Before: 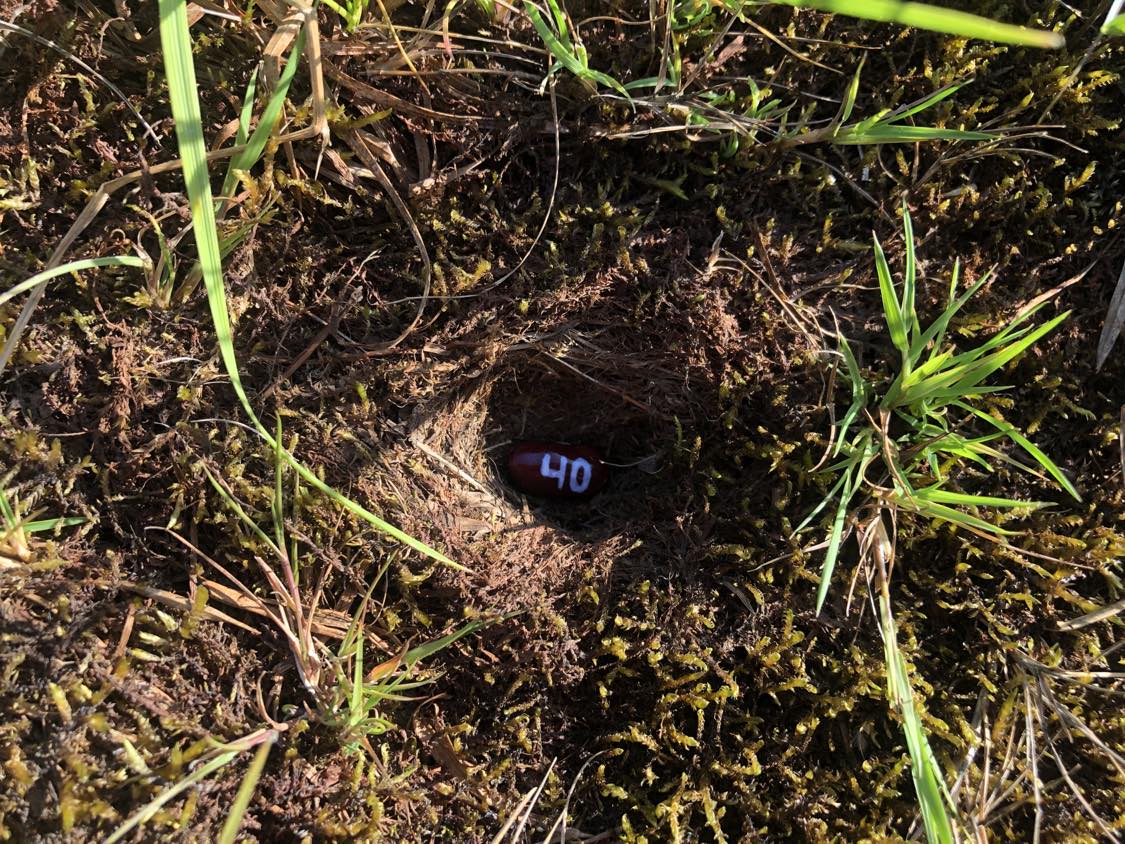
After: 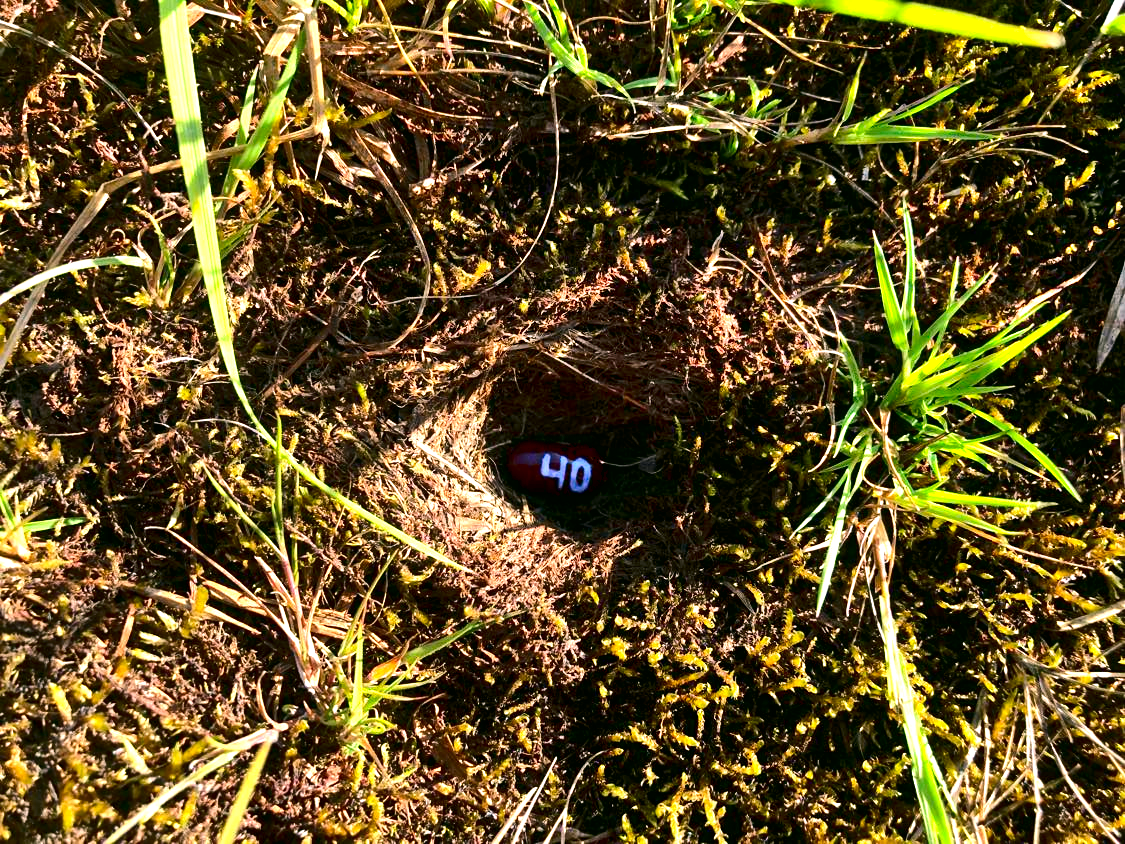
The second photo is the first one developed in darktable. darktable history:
shadows and highlights: shadows 59.59, soften with gaussian
exposure: black level correction 0.001, exposure 1 EV, compensate highlight preservation false
color correction: highlights a* 4.17, highlights b* 4.95, shadows a* -7.42, shadows b* 5.03
contrast brightness saturation: contrast 0.128, brightness -0.227, saturation 0.144
